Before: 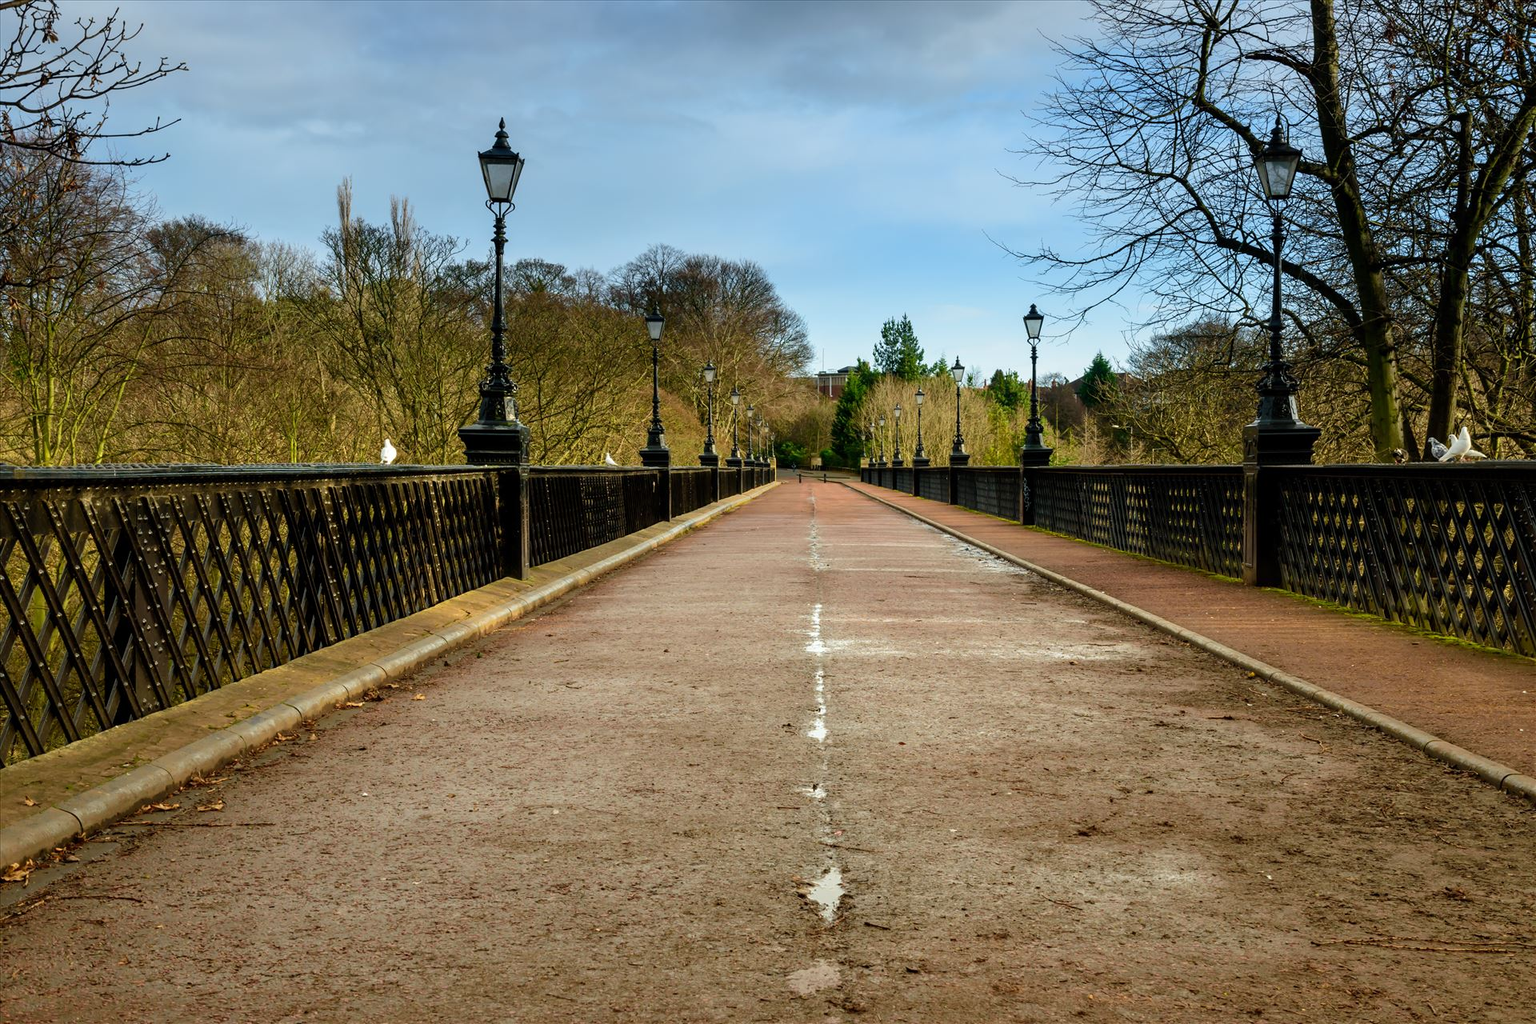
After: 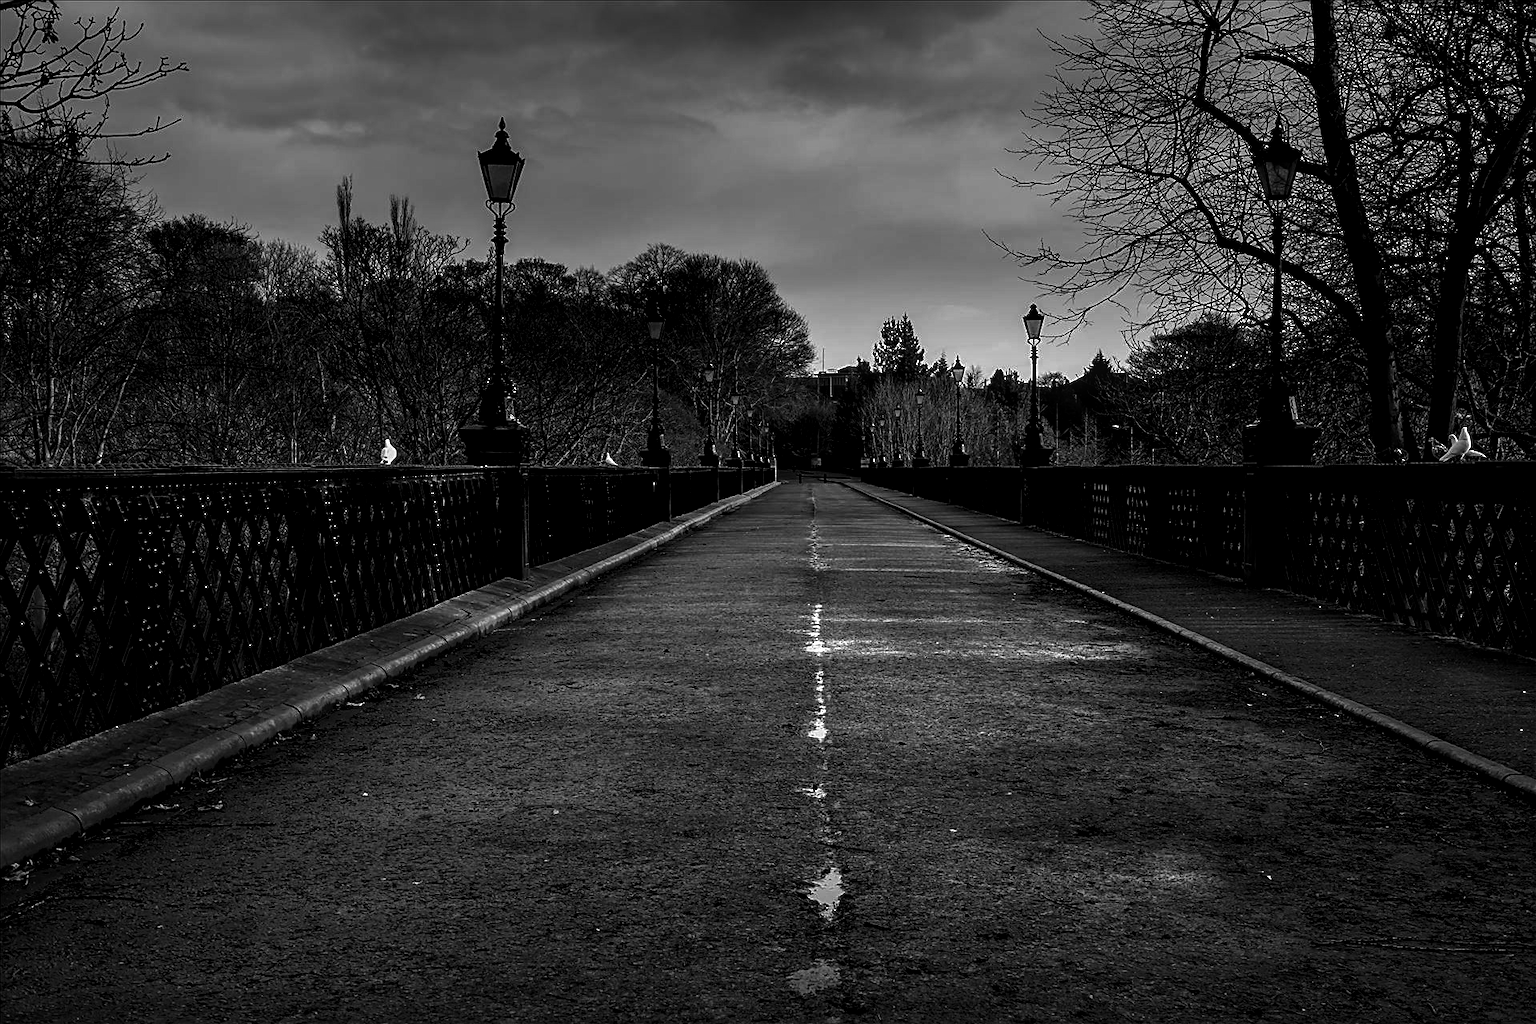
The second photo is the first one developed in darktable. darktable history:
local contrast: detail 130%
monochrome: on, module defaults
sharpen: on, module defaults
contrast brightness saturation: brightness -1, saturation 1
